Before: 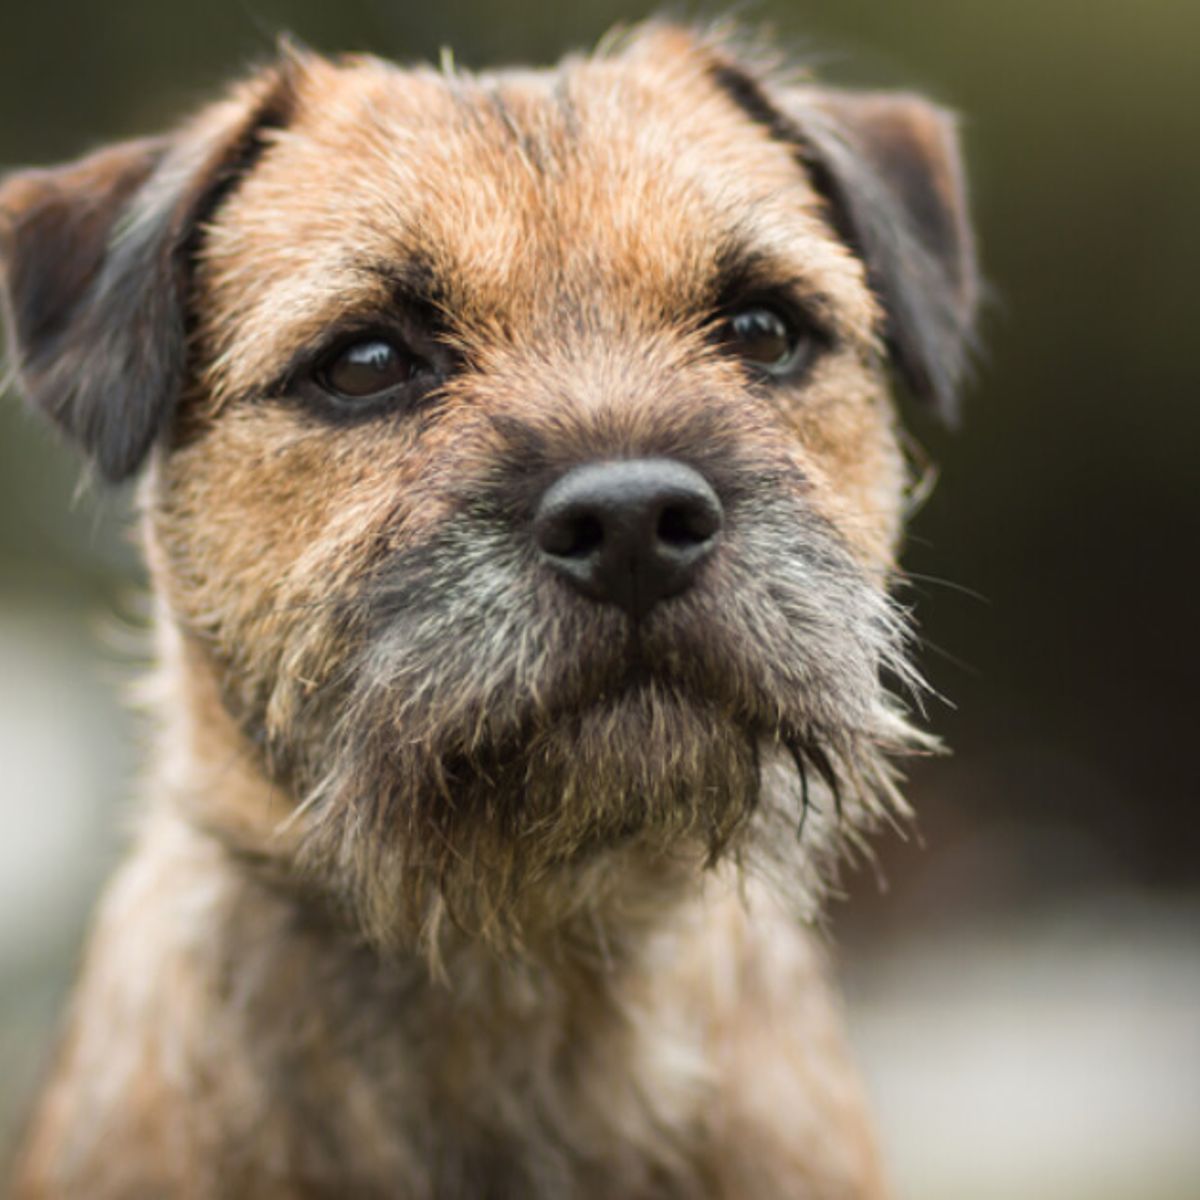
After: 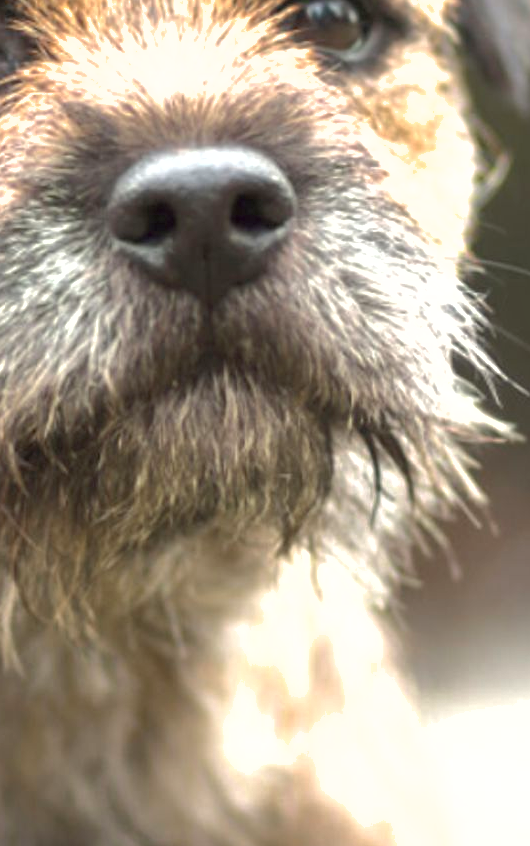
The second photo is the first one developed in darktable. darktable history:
shadows and highlights: on, module defaults
exposure: black level correction 0, exposure 1.174 EV, compensate highlight preservation false
color zones: curves: ch0 [(0, 0.5) (0.143, 0.5) (0.286, 0.5) (0.429, 0.504) (0.571, 0.5) (0.714, 0.509) (0.857, 0.5) (1, 0.5)]; ch1 [(0, 0.425) (0.143, 0.425) (0.286, 0.375) (0.429, 0.405) (0.571, 0.5) (0.714, 0.47) (0.857, 0.425) (1, 0.435)]; ch2 [(0, 0.5) (0.143, 0.5) (0.286, 0.5) (0.429, 0.517) (0.571, 0.5) (0.714, 0.51) (0.857, 0.5) (1, 0.5)]
crop: left 35.64%, top 26.09%, right 20.149%, bottom 3.404%
